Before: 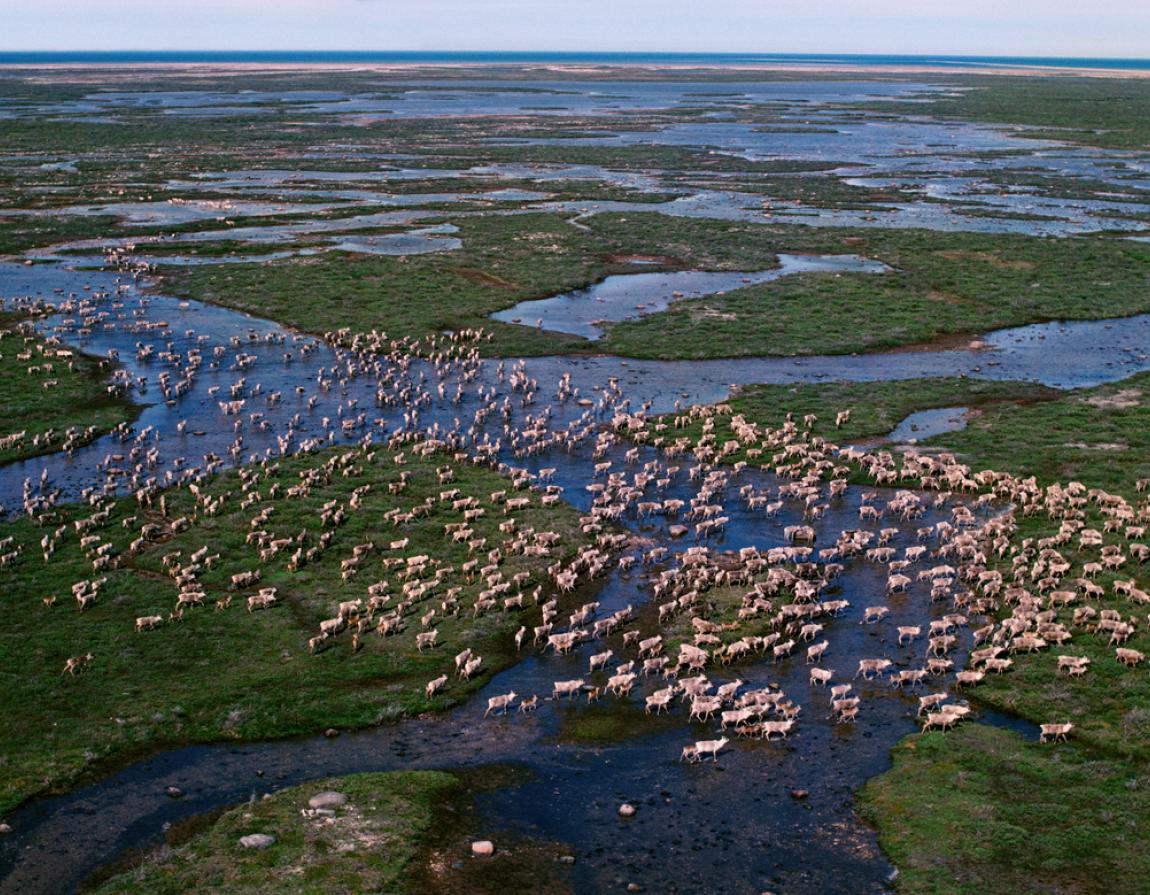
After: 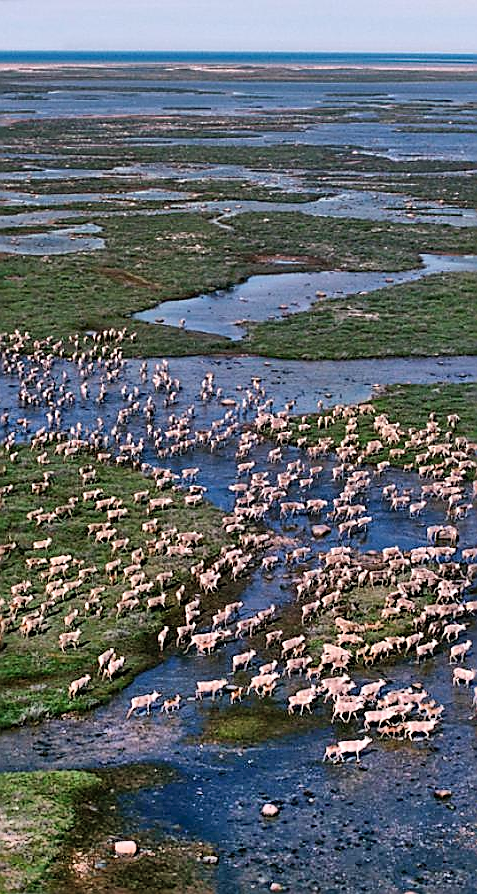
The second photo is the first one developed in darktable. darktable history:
crop: left 31.128%, right 27.325%
shadows and highlights: shadows 74.37, highlights -24.24, soften with gaussian
sharpen: radius 1.389, amount 1.26, threshold 0.609
